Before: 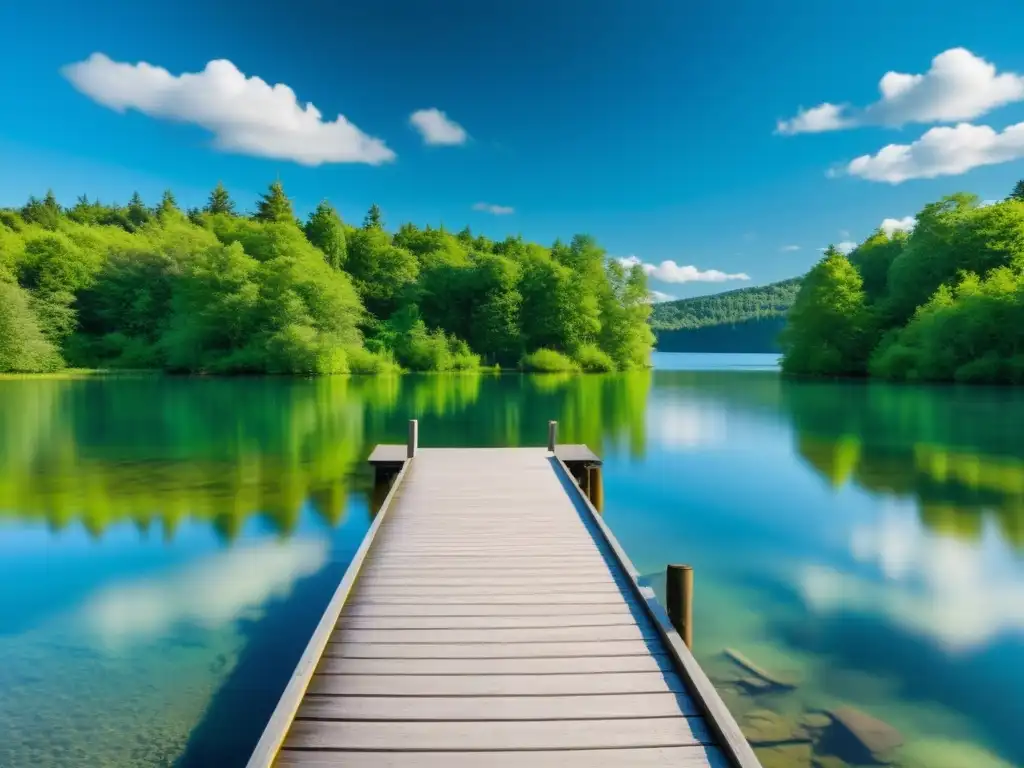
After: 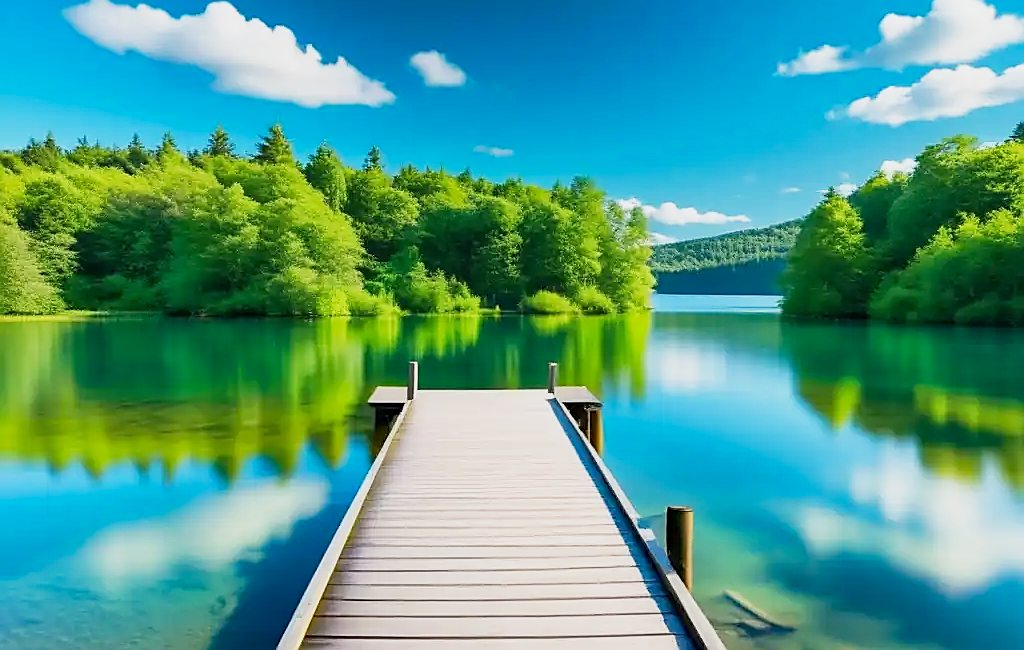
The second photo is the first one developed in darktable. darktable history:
base curve: curves: ch0 [(0, 0) (0.088, 0.125) (0.176, 0.251) (0.354, 0.501) (0.613, 0.749) (1, 0.877)], preserve colors none
sharpen: radius 1.35, amount 1.246, threshold 0.701
crop: top 7.579%, bottom 7.695%
haze removal: compatibility mode true, adaptive false
